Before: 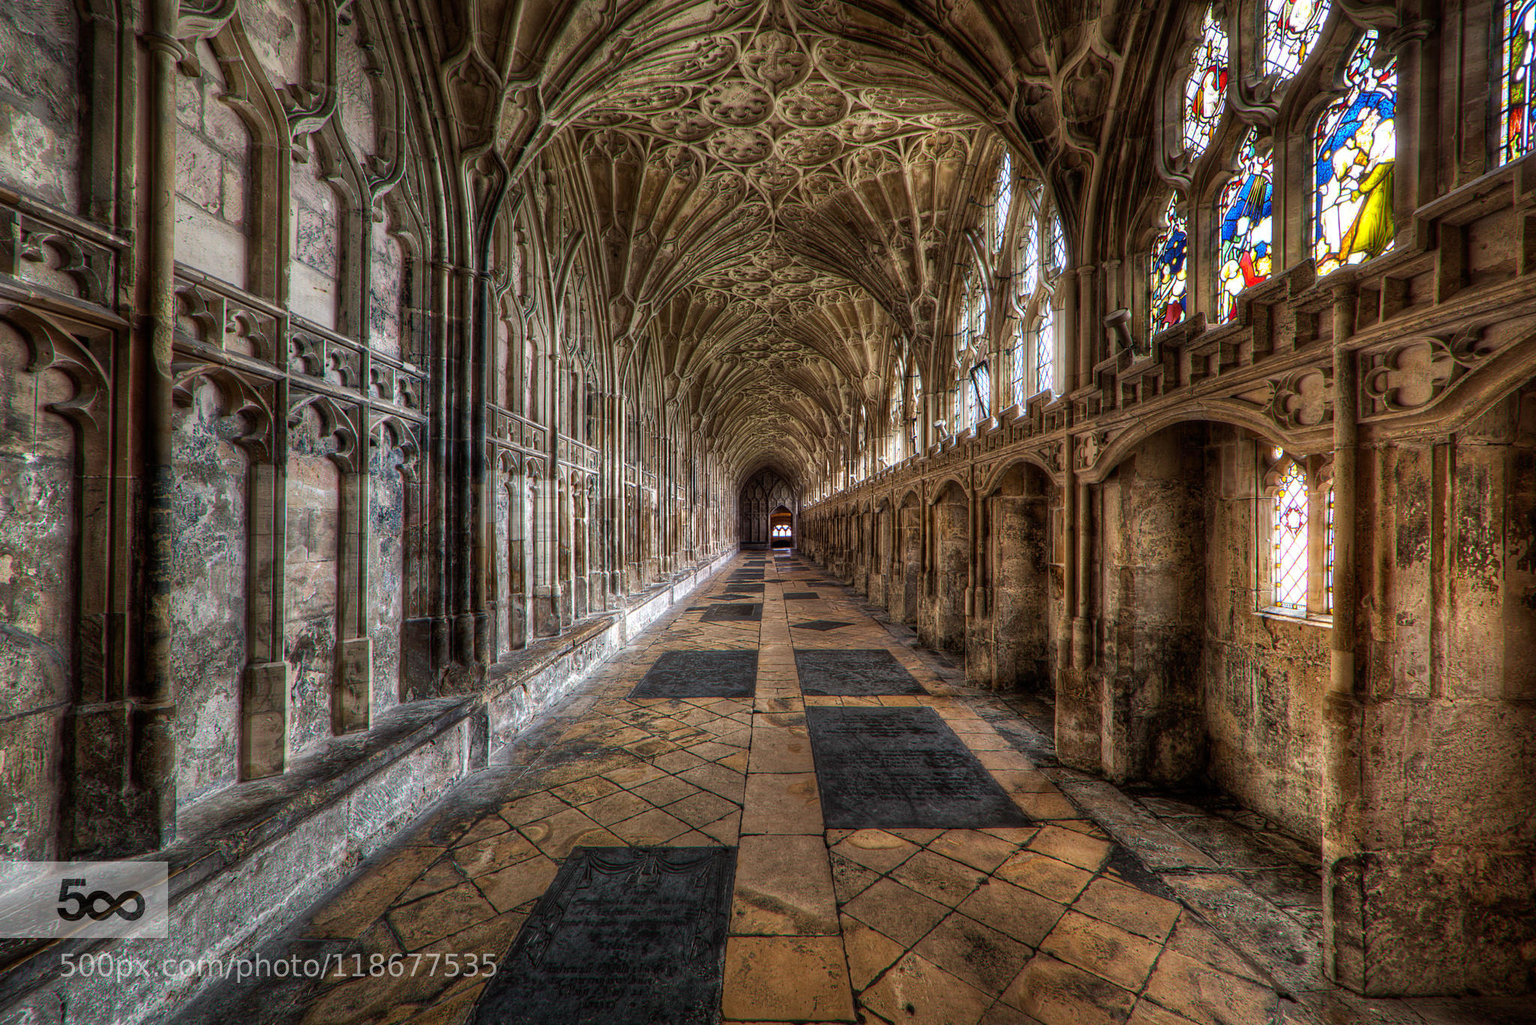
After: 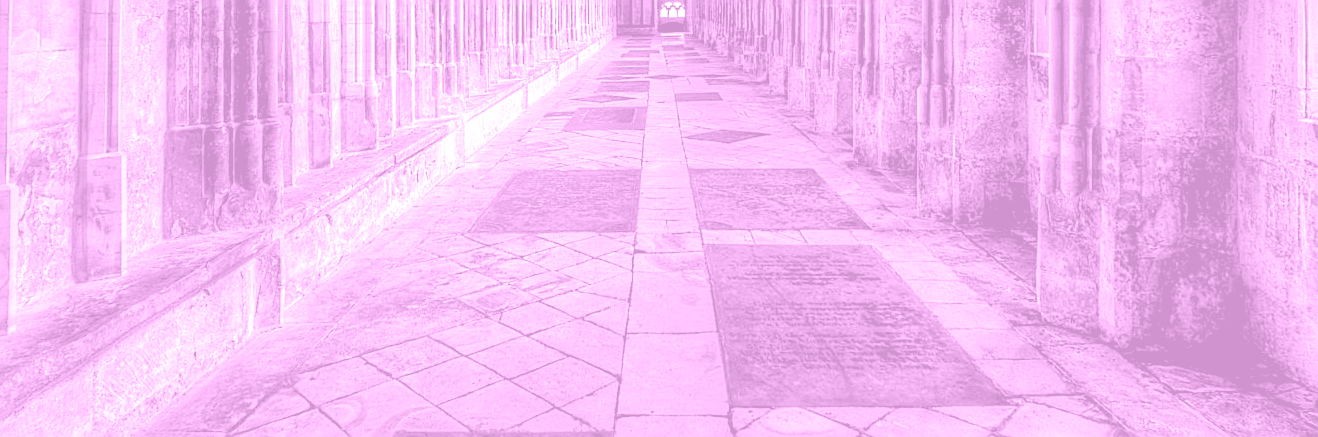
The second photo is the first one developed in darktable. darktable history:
crop: left 18.091%, top 51.13%, right 17.525%, bottom 16.85%
color balance rgb: perceptual saturation grading › global saturation 20%, perceptual saturation grading › highlights -50%, perceptual saturation grading › shadows 30%, perceptual brilliance grading › global brilliance 10%, perceptual brilliance grading › shadows 15%
colorize: hue 331.2°, saturation 75%, source mix 30.28%, lightness 70.52%, version 1
color calibration: illuminant as shot in camera, x 0.358, y 0.373, temperature 4628.91 K
rgb levels: levels [[0.01, 0.419, 0.839], [0, 0.5, 1], [0, 0.5, 1]]
exposure: exposure 0.6 EV, compensate highlight preservation false
sharpen: on, module defaults
